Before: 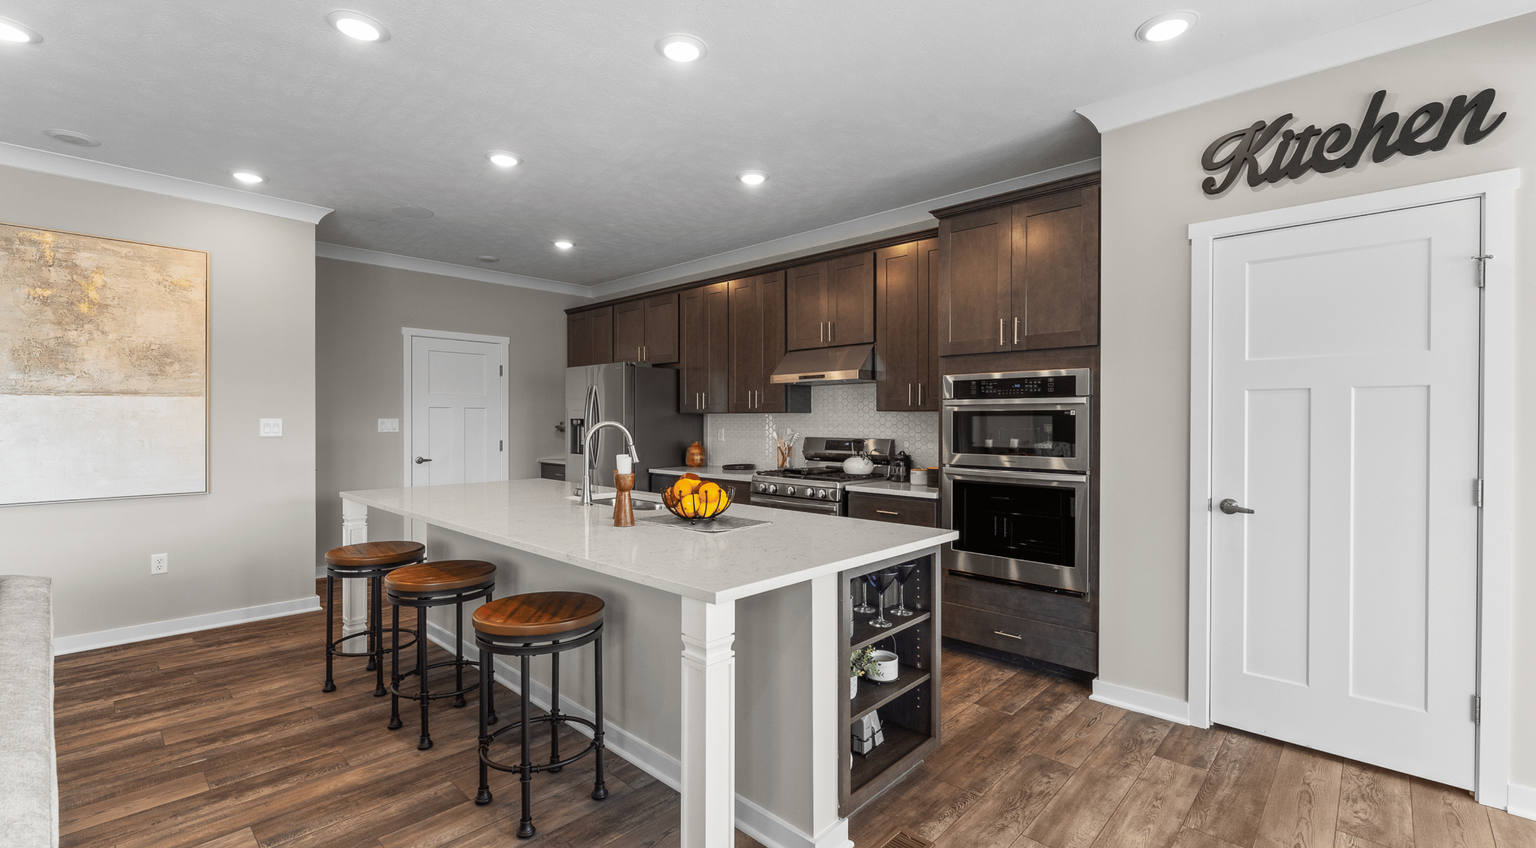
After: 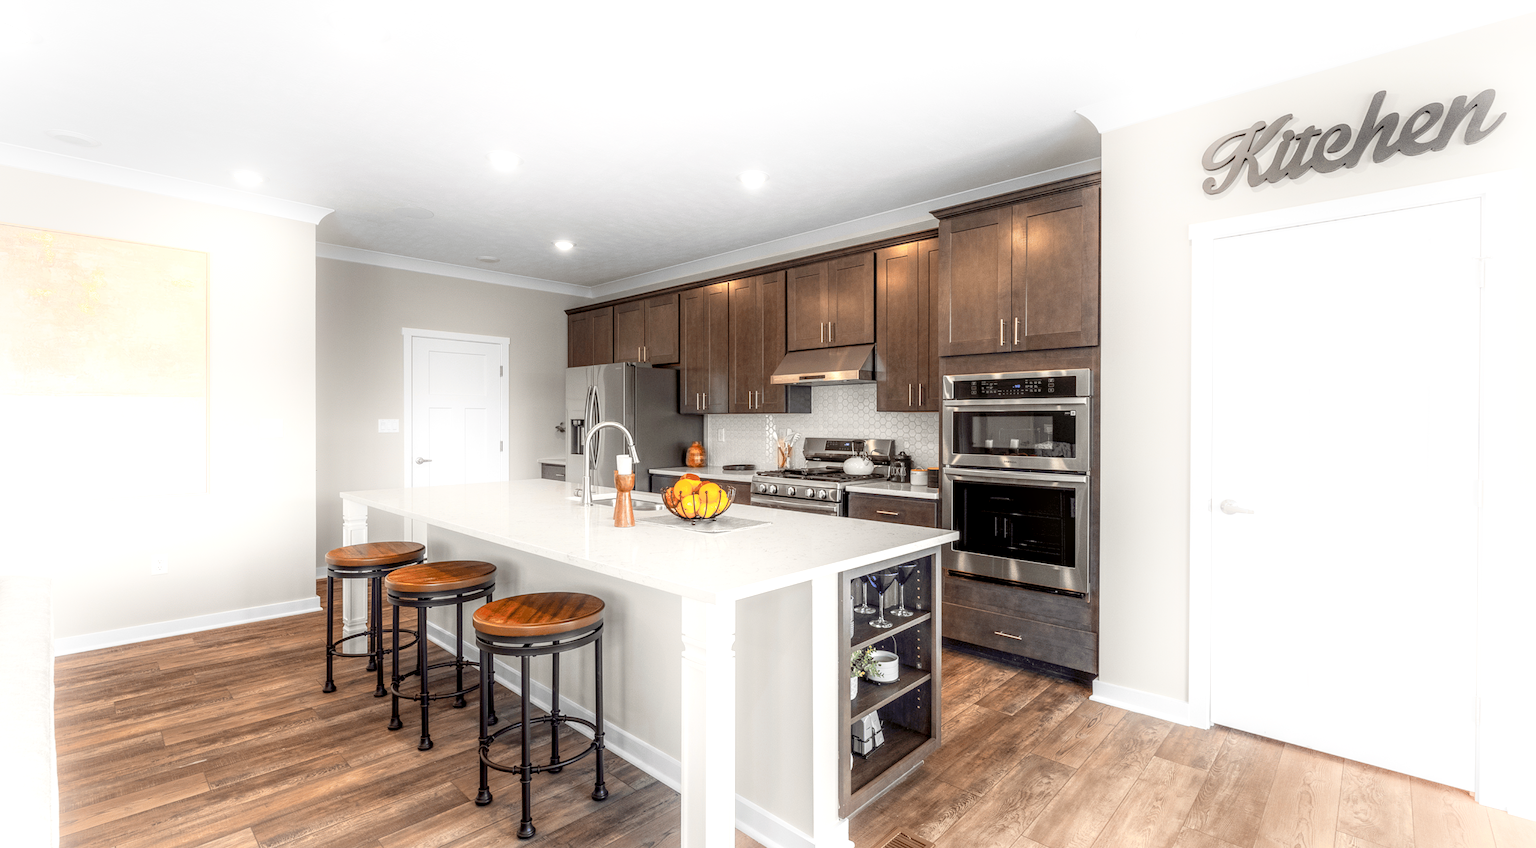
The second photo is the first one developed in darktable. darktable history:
local contrast: detail 150%
shadows and highlights: shadows -53.05, highlights 84.68, soften with gaussian
levels: levels [0, 0.397, 0.955]
